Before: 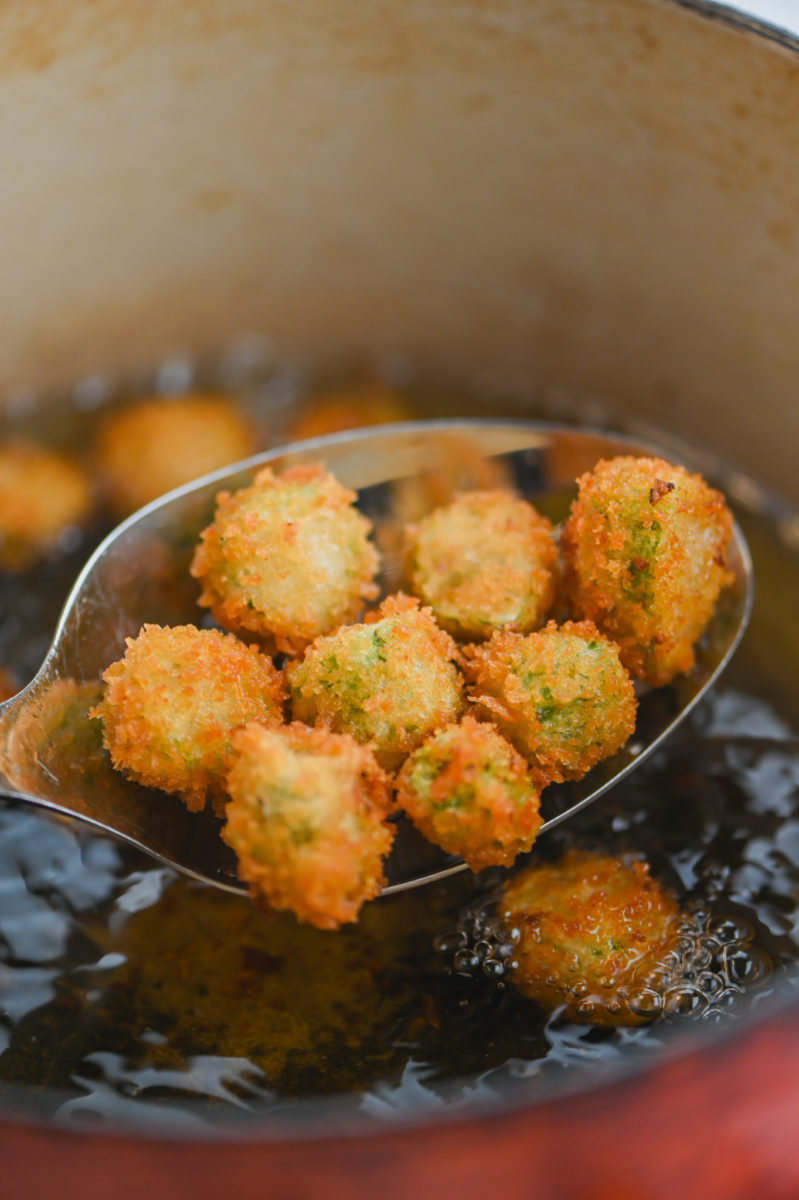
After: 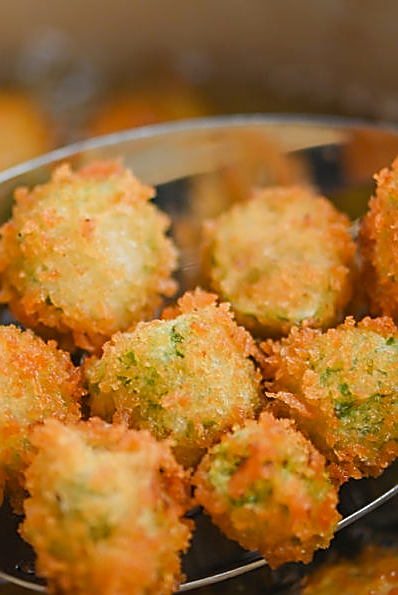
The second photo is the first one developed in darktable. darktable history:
crop: left 25.301%, top 25.371%, right 24.873%, bottom 25%
sharpen: radius 1.386, amount 1.261, threshold 0.6
exposure: black level correction 0.001, compensate exposure bias true, compensate highlight preservation false
